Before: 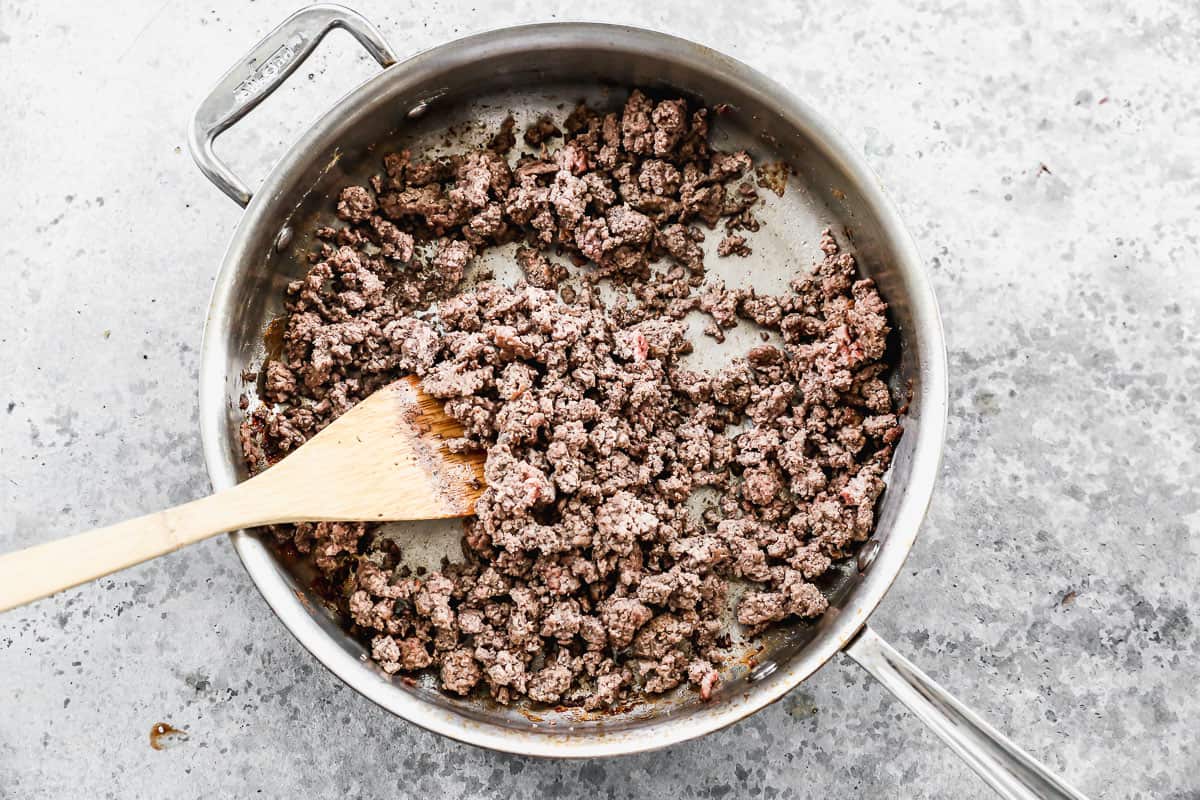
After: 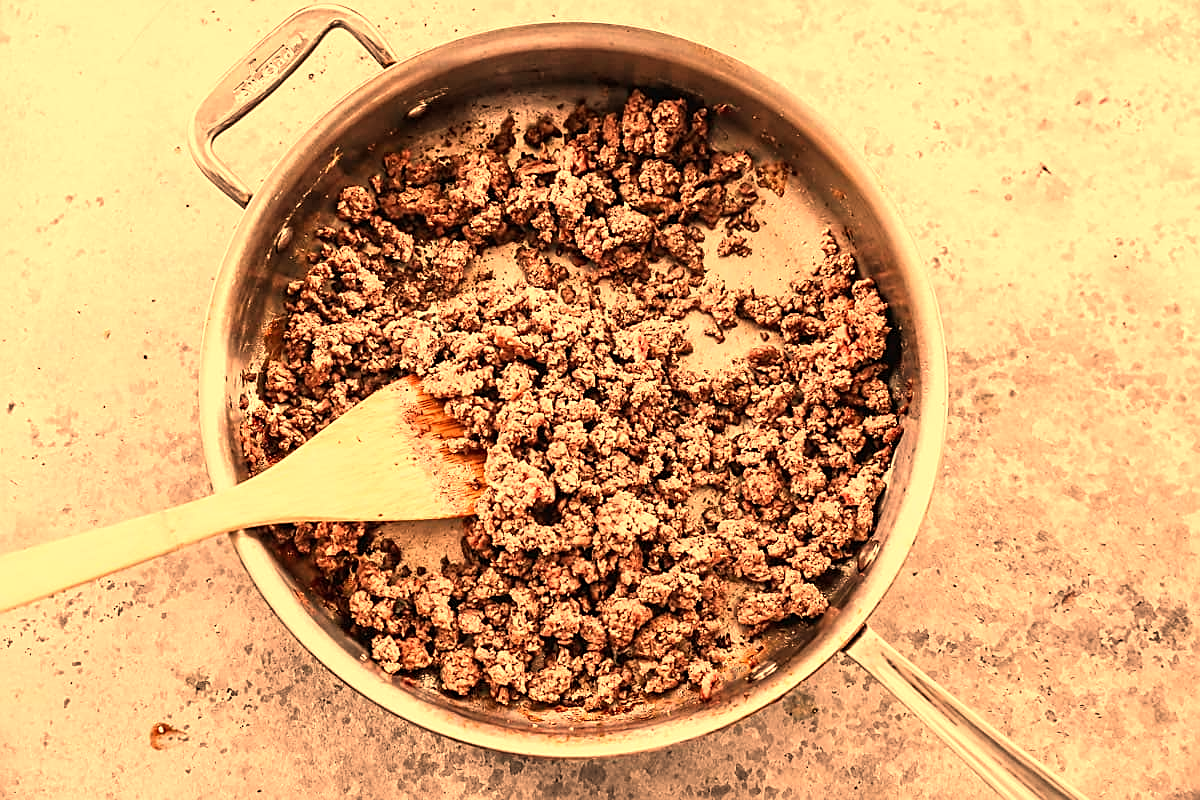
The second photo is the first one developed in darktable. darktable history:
white balance: red 1.467, blue 0.684
sharpen: on, module defaults
